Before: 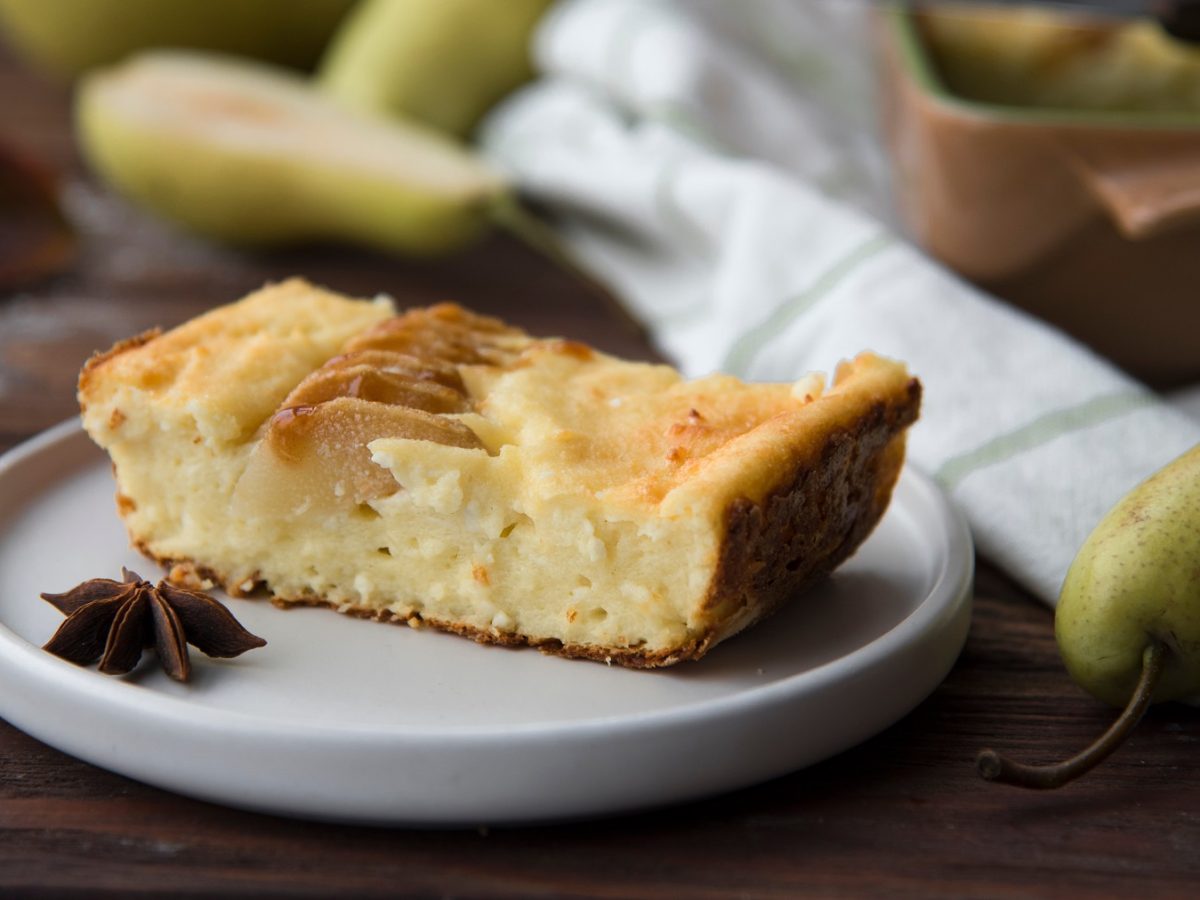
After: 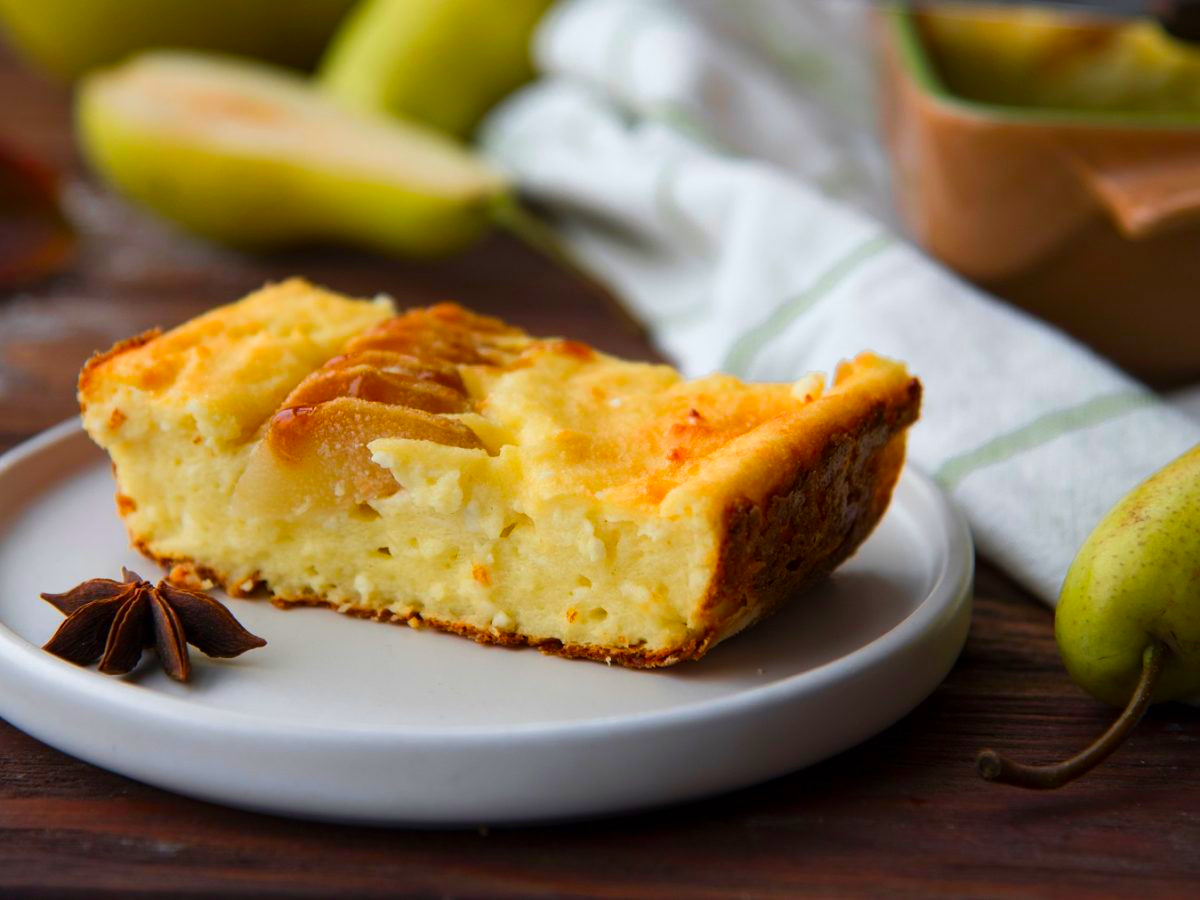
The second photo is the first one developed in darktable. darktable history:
contrast brightness saturation: saturation -0.049
color correction: highlights b* -0.015, saturation 1.76
